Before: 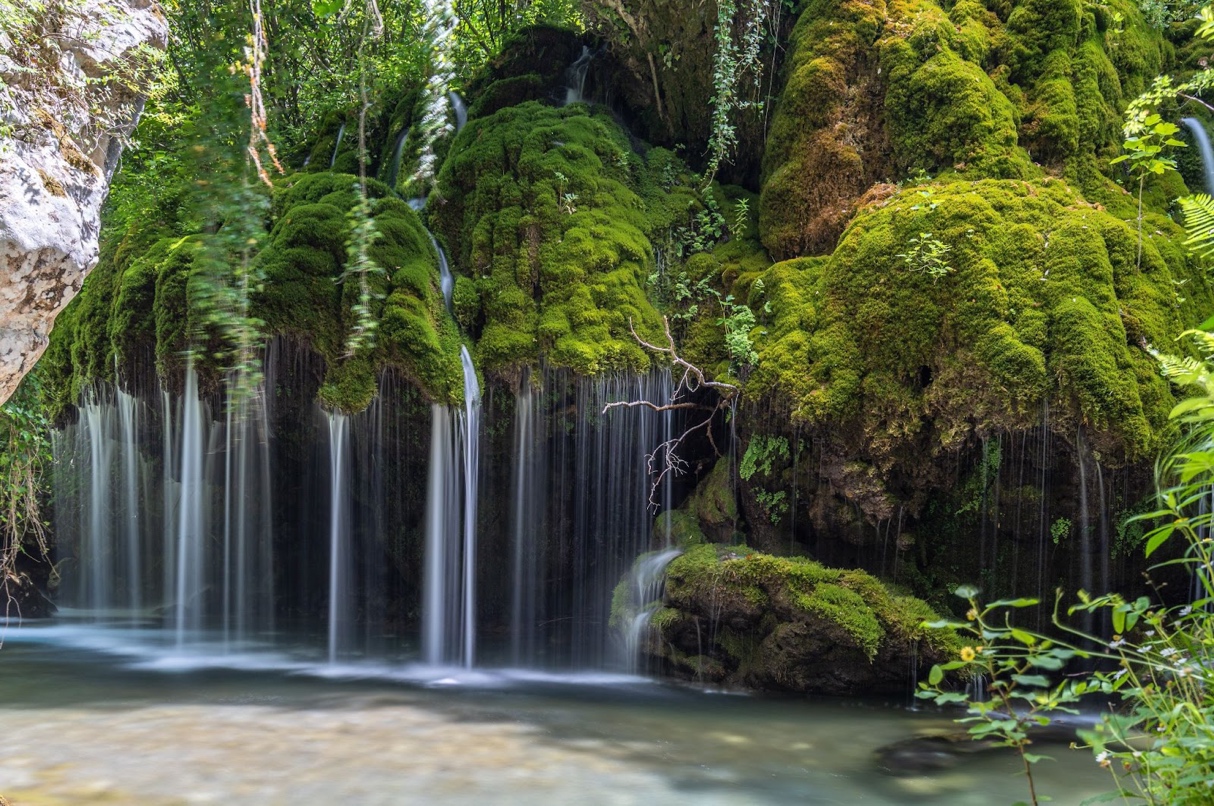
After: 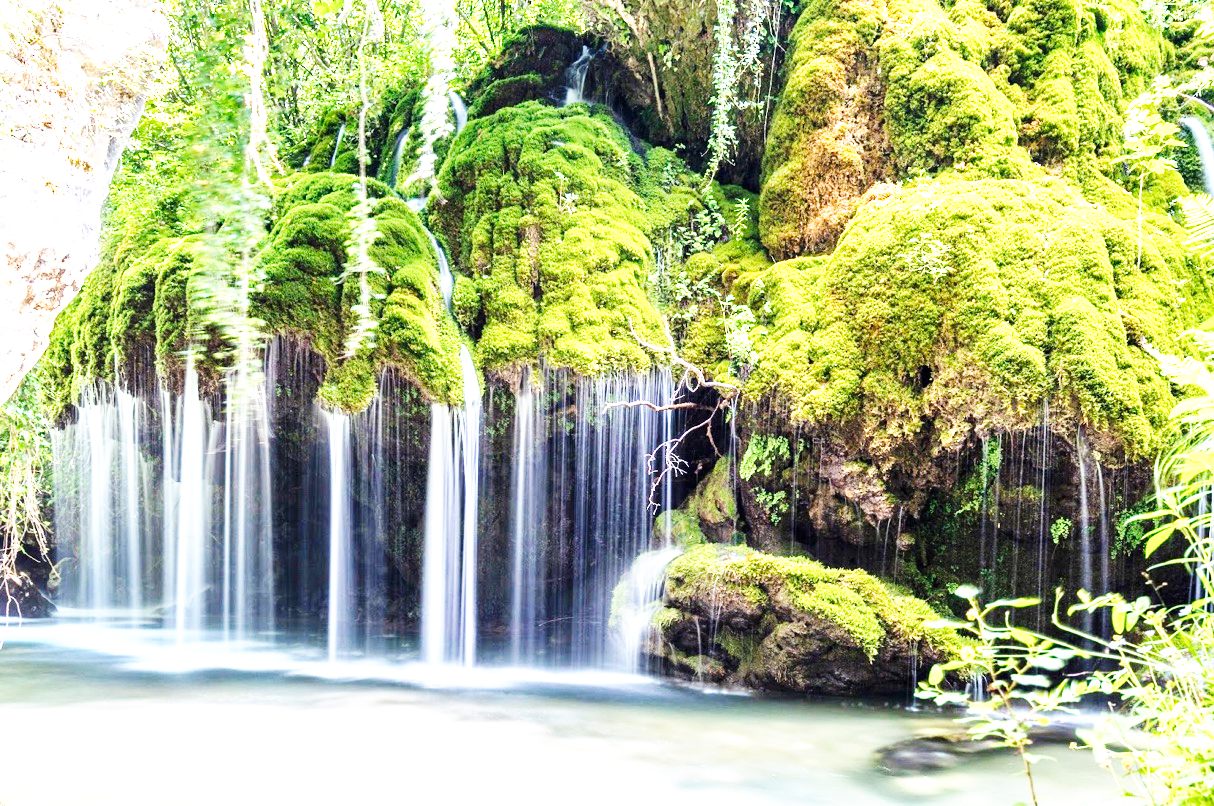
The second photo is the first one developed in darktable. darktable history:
exposure: black level correction 0.001, exposure 1.735 EV, compensate highlight preservation false
white balance: red 1.004, blue 1.024
base curve: curves: ch0 [(0, 0) (0.007, 0.004) (0.027, 0.03) (0.046, 0.07) (0.207, 0.54) (0.442, 0.872) (0.673, 0.972) (1, 1)], preserve colors none
